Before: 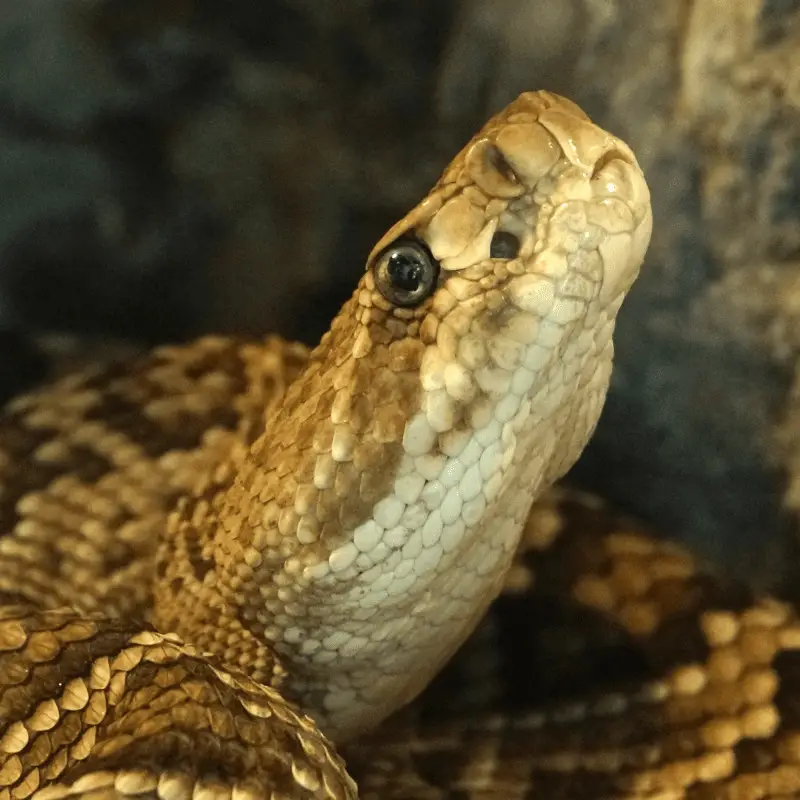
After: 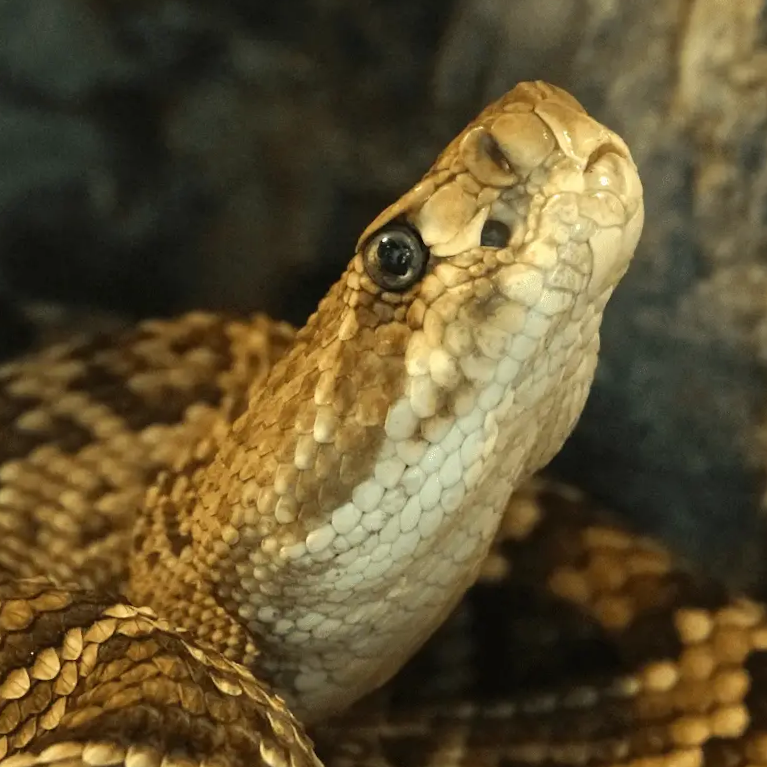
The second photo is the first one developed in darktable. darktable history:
crop and rotate: angle -2.49°
